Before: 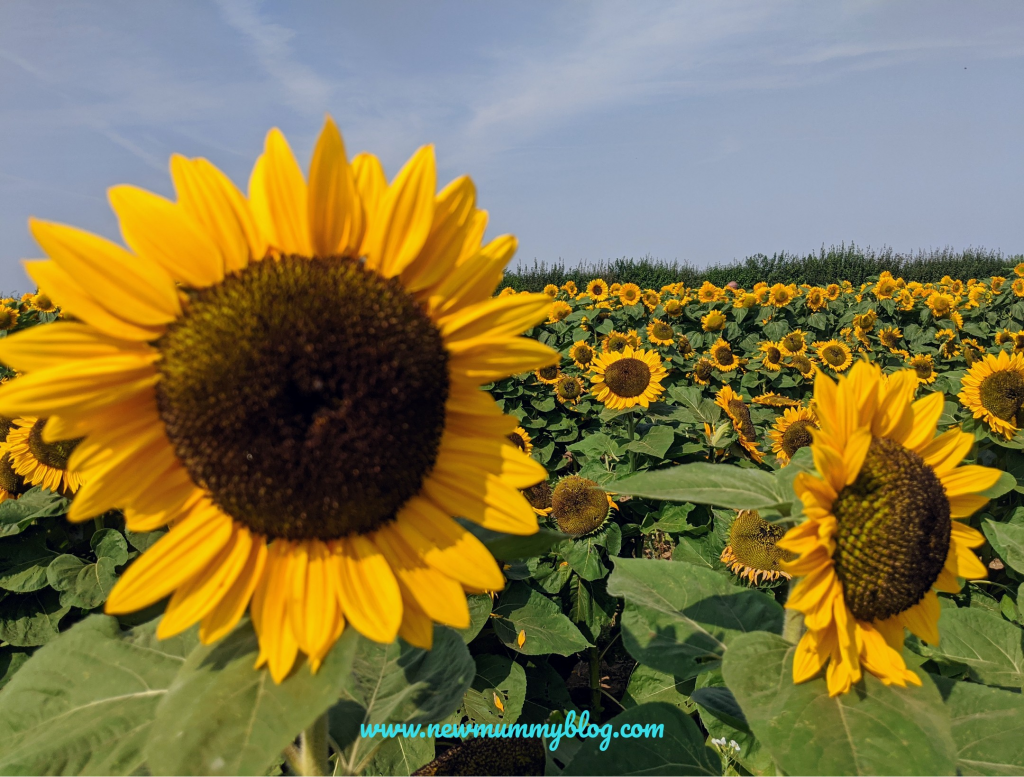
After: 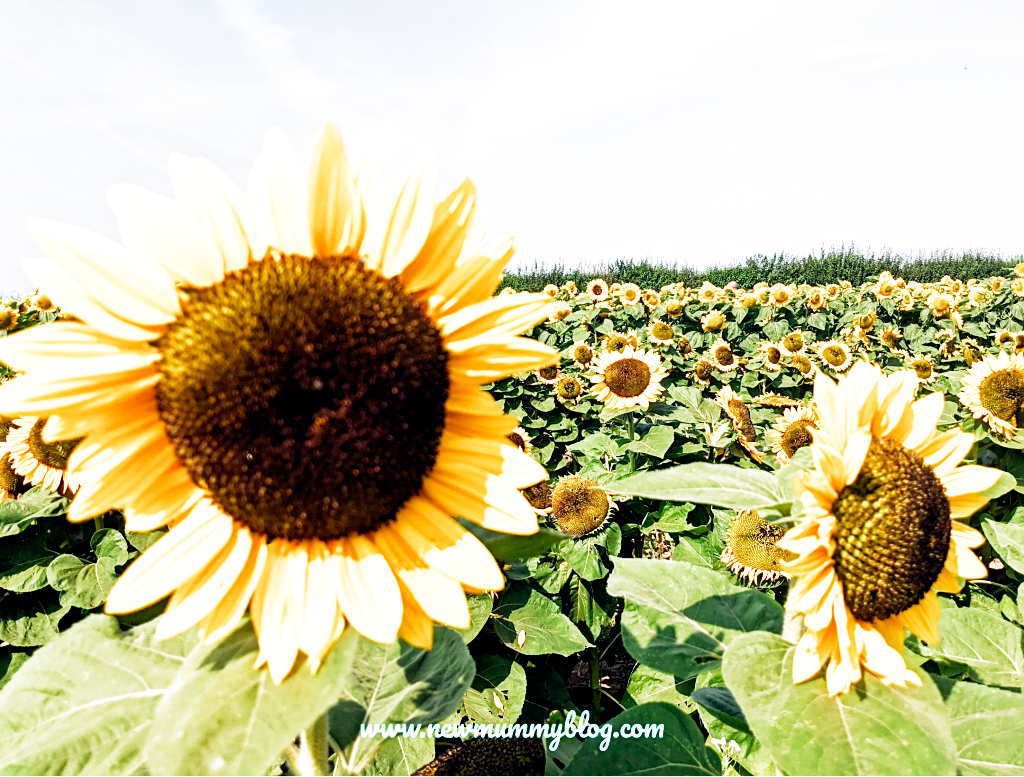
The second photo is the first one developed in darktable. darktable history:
sharpen: amount 0.2
filmic rgb: middle gray luminance 10%, black relative exposure -8.61 EV, white relative exposure 3.3 EV, threshold 6 EV, target black luminance 0%, hardness 5.2, latitude 44.69%, contrast 1.302, highlights saturation mix 5%, shadows ↔ highlights balance 24.64%, add noise in highlights 0, preserve chrominance no, color science v3 (2019), use custom middle-gray values true, iterations of high-quality reconstruction 0, contrast in highlights soft, enable highlight reconstruction true
exposure: black level correction 0, exposure 0.95 EV, compensate exposure bias true, compensate highlight preservation false
